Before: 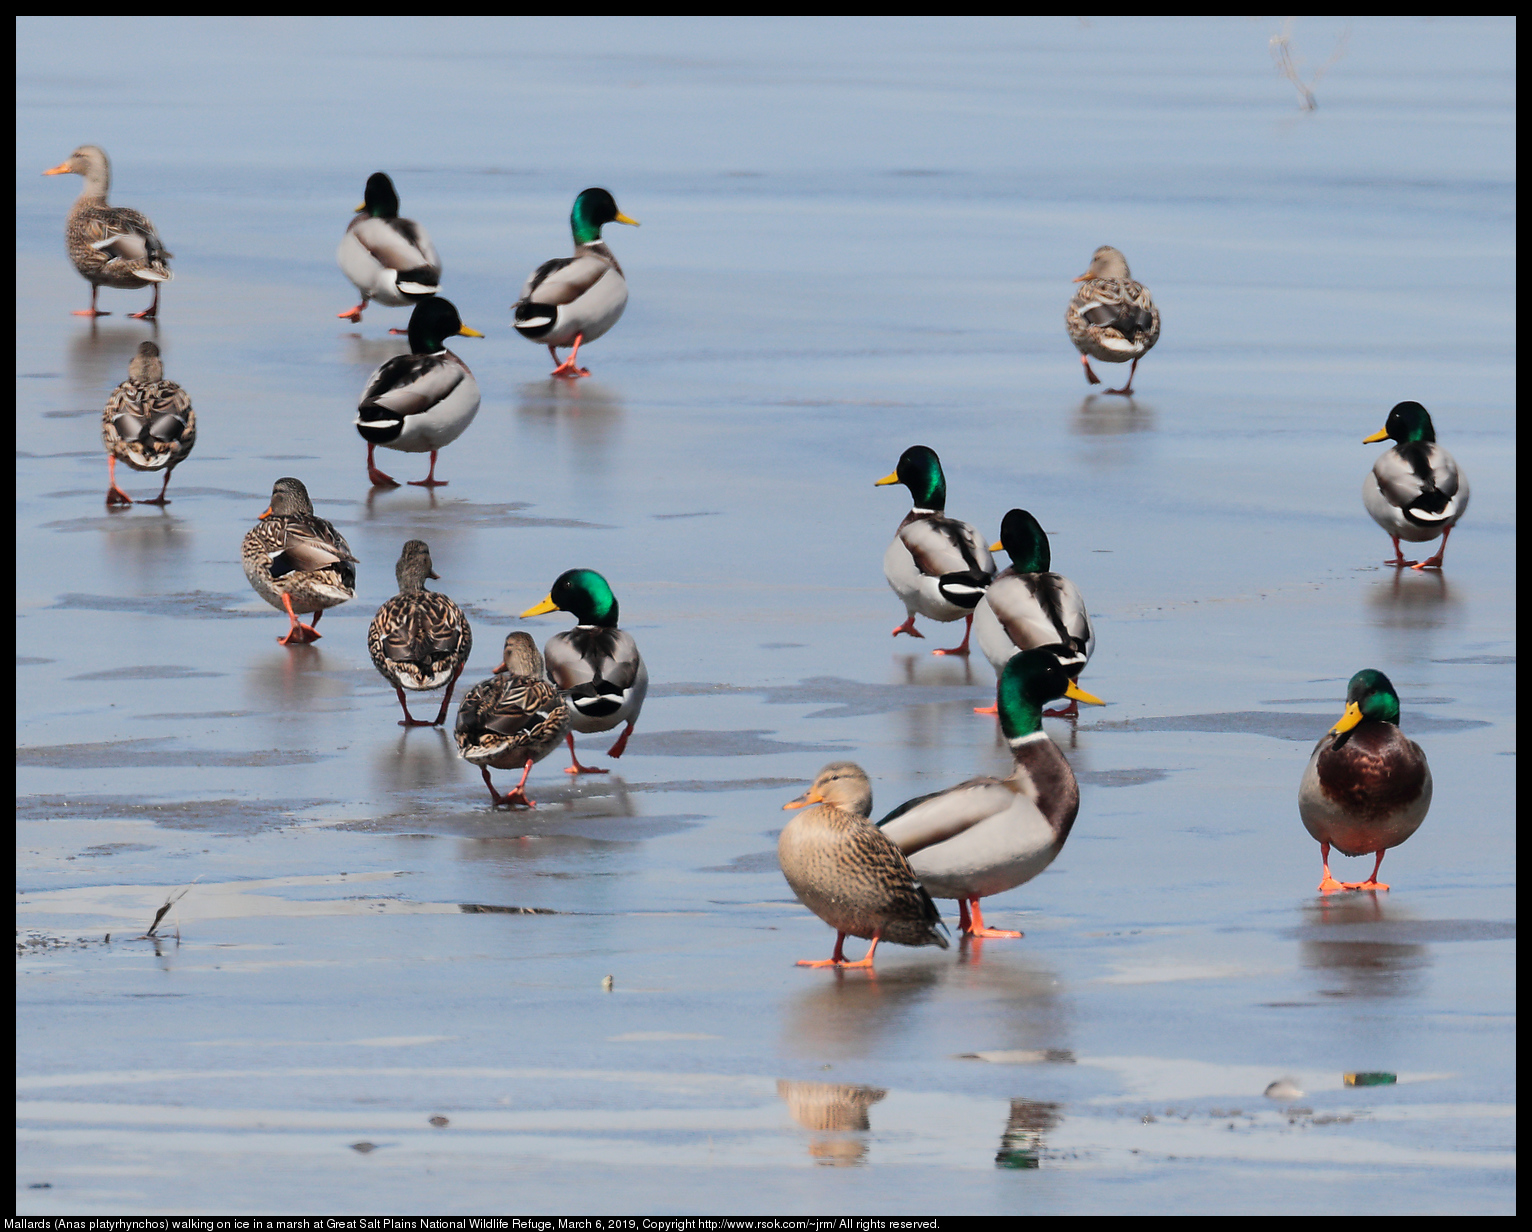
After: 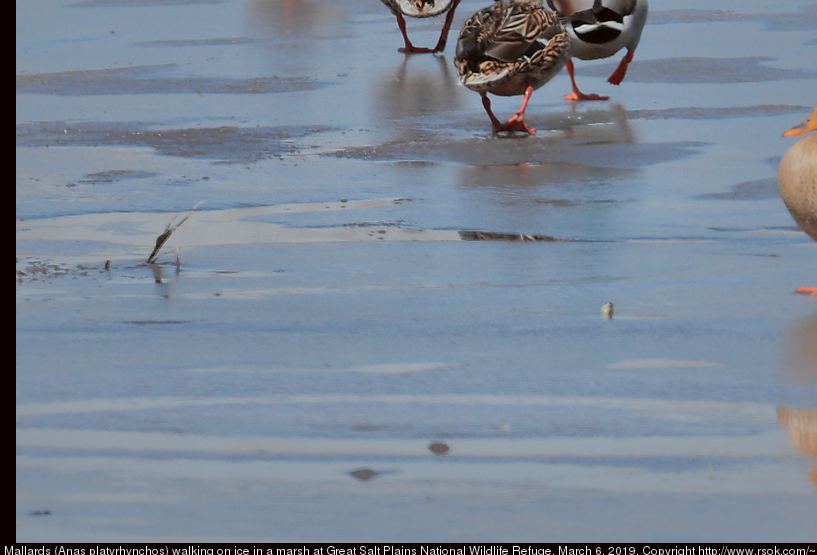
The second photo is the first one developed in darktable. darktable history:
shadows and highlights: shadows 38.43, highlights -74.54
crop and rotate: top 54.778%, right 46.61%, bottom 0.159%
color correction: highlights a* -3.28, highlights b* -6.24, shadows a* 3.1, shadows b* 5.19
tone equalizer: -7 EV 0.13 EV, smoothing diameter 25%, edges refinement/feathering 10, preserve details guided filter
